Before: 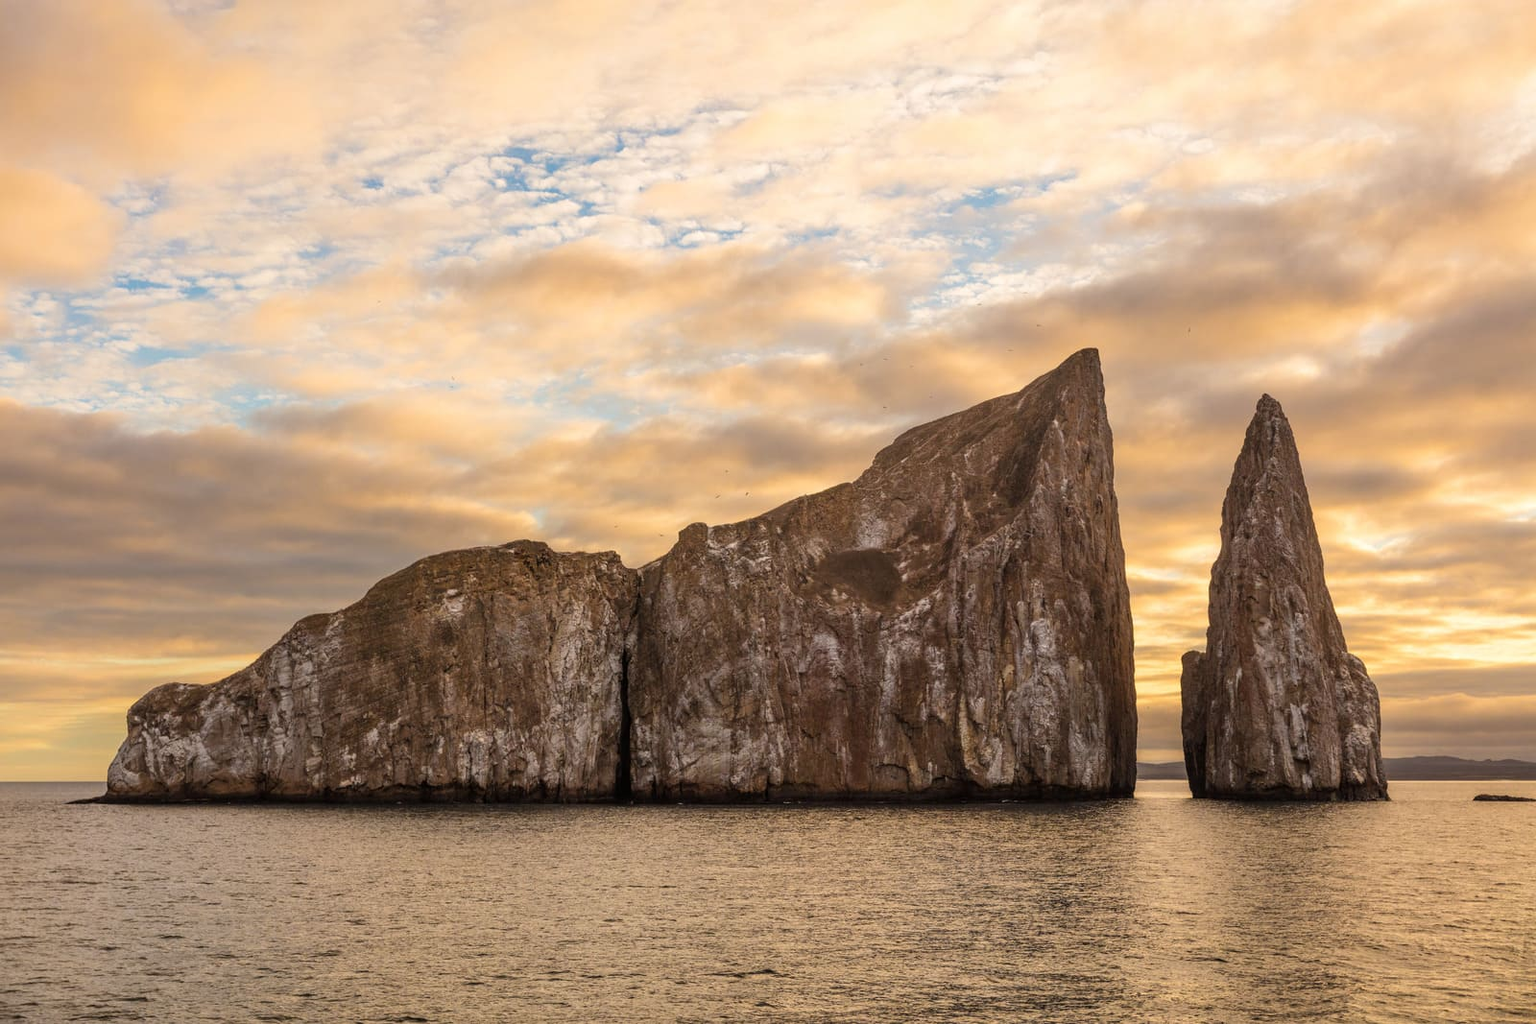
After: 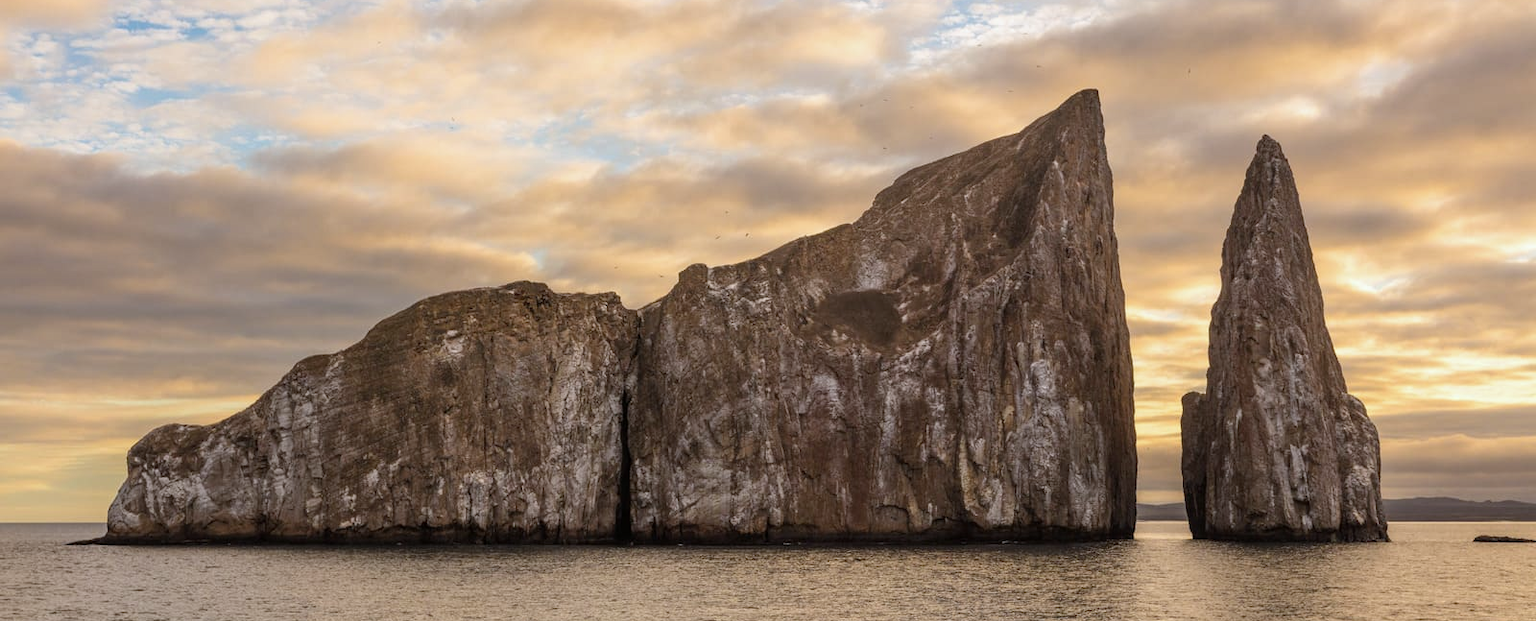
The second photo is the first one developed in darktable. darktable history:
contrast brightness saturation: saturation -0.1
crop and rotate: top 25.357%, bottom 13.942%
white balance: red 0.967, blue 1.049
